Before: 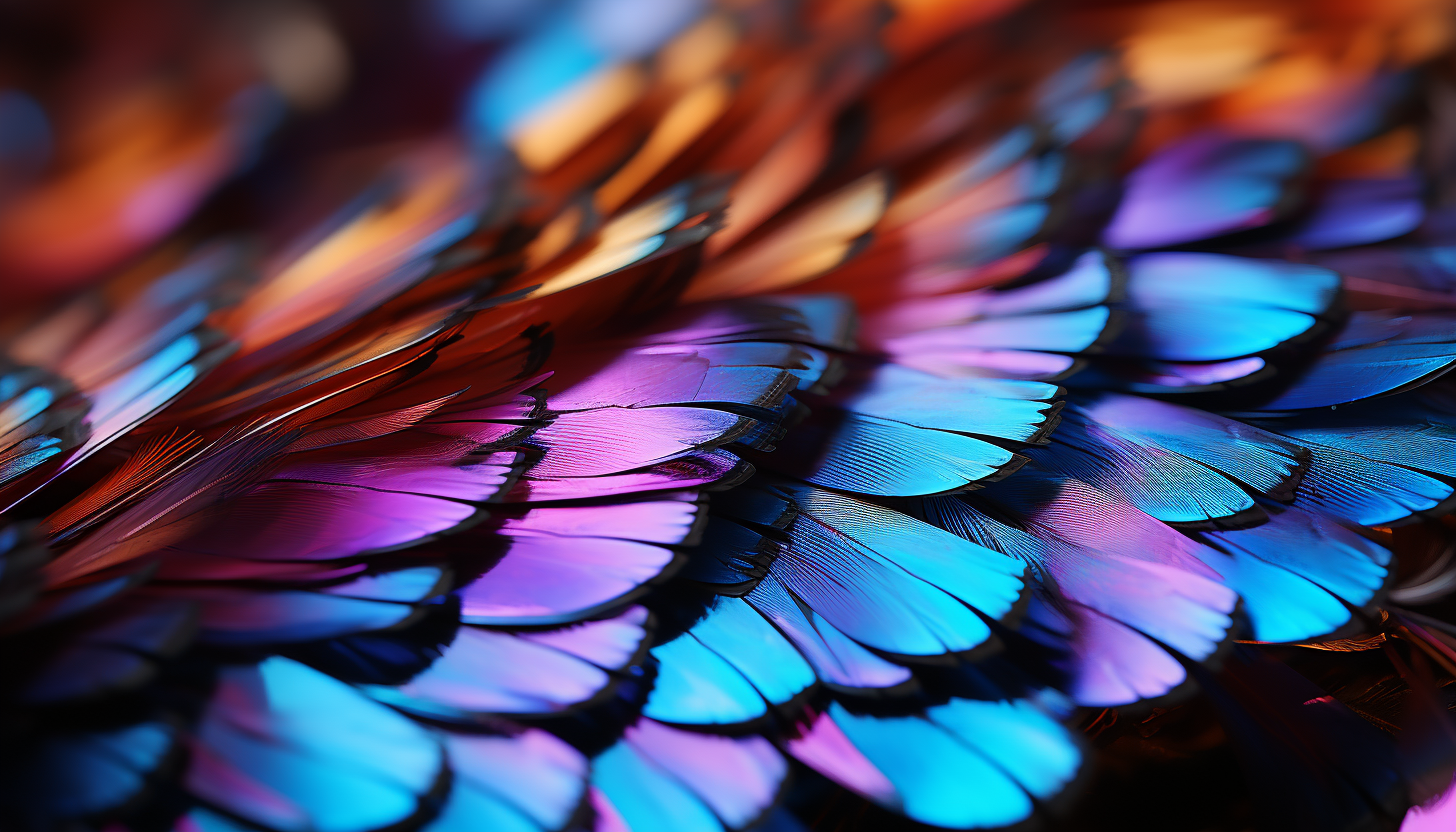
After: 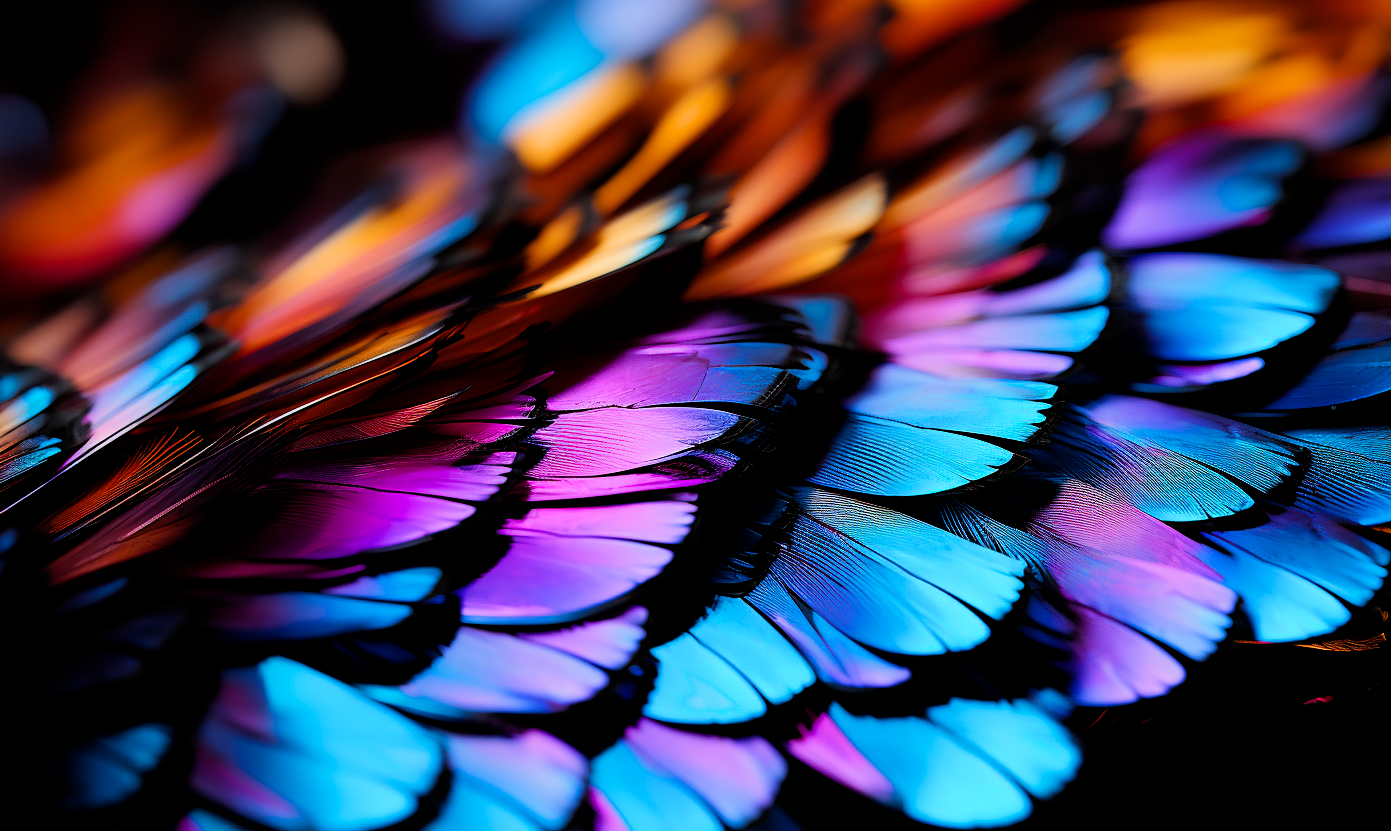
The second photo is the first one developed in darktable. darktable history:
color balance rgb: perceptual saturation grading › global saturation 30.299%, global vibrance 20%
crop: right 4.459%, bottom 0.022%
filmic rgb: black relative exposure -4.06 EV, white relative exposure 3 EV, threshold 2.96 EV, hardness 3.01, contrast 1.383, iterations of high-quality reconstruction 0, enable highlight reconstruction true
